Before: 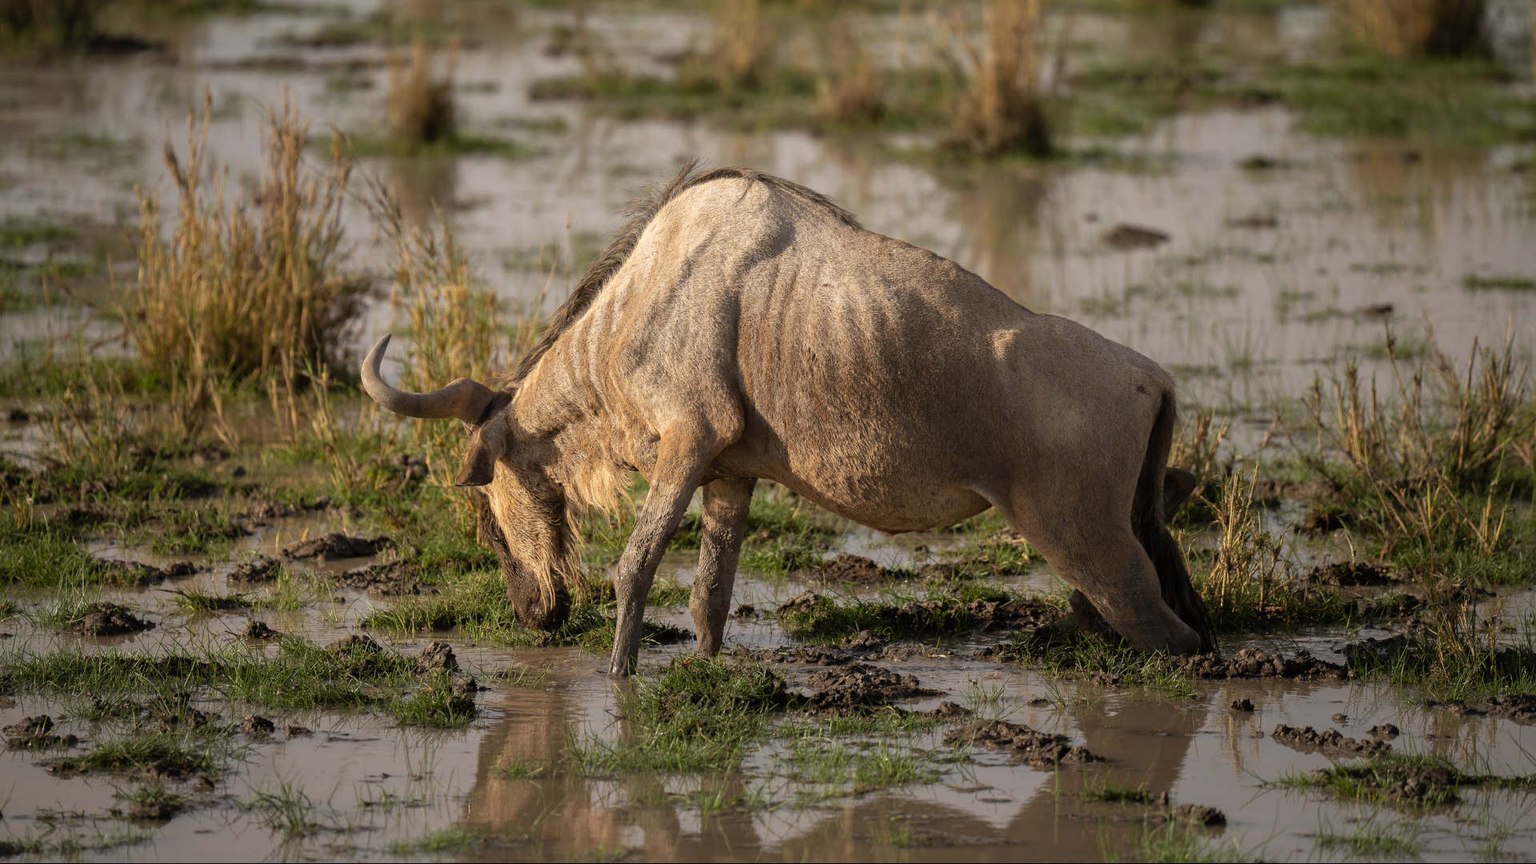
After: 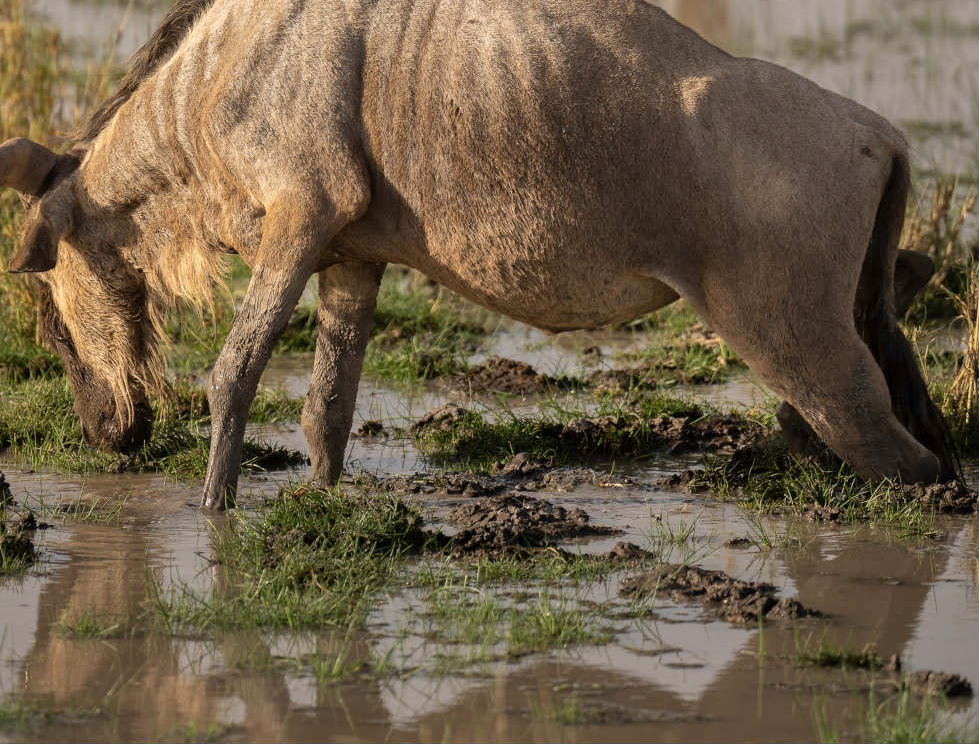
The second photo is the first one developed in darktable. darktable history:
shadows and highlights: white point adjustment 0.973, soften with gaussian
crop and rotate: left 29.181%, top 31.107%, right 19.826%
